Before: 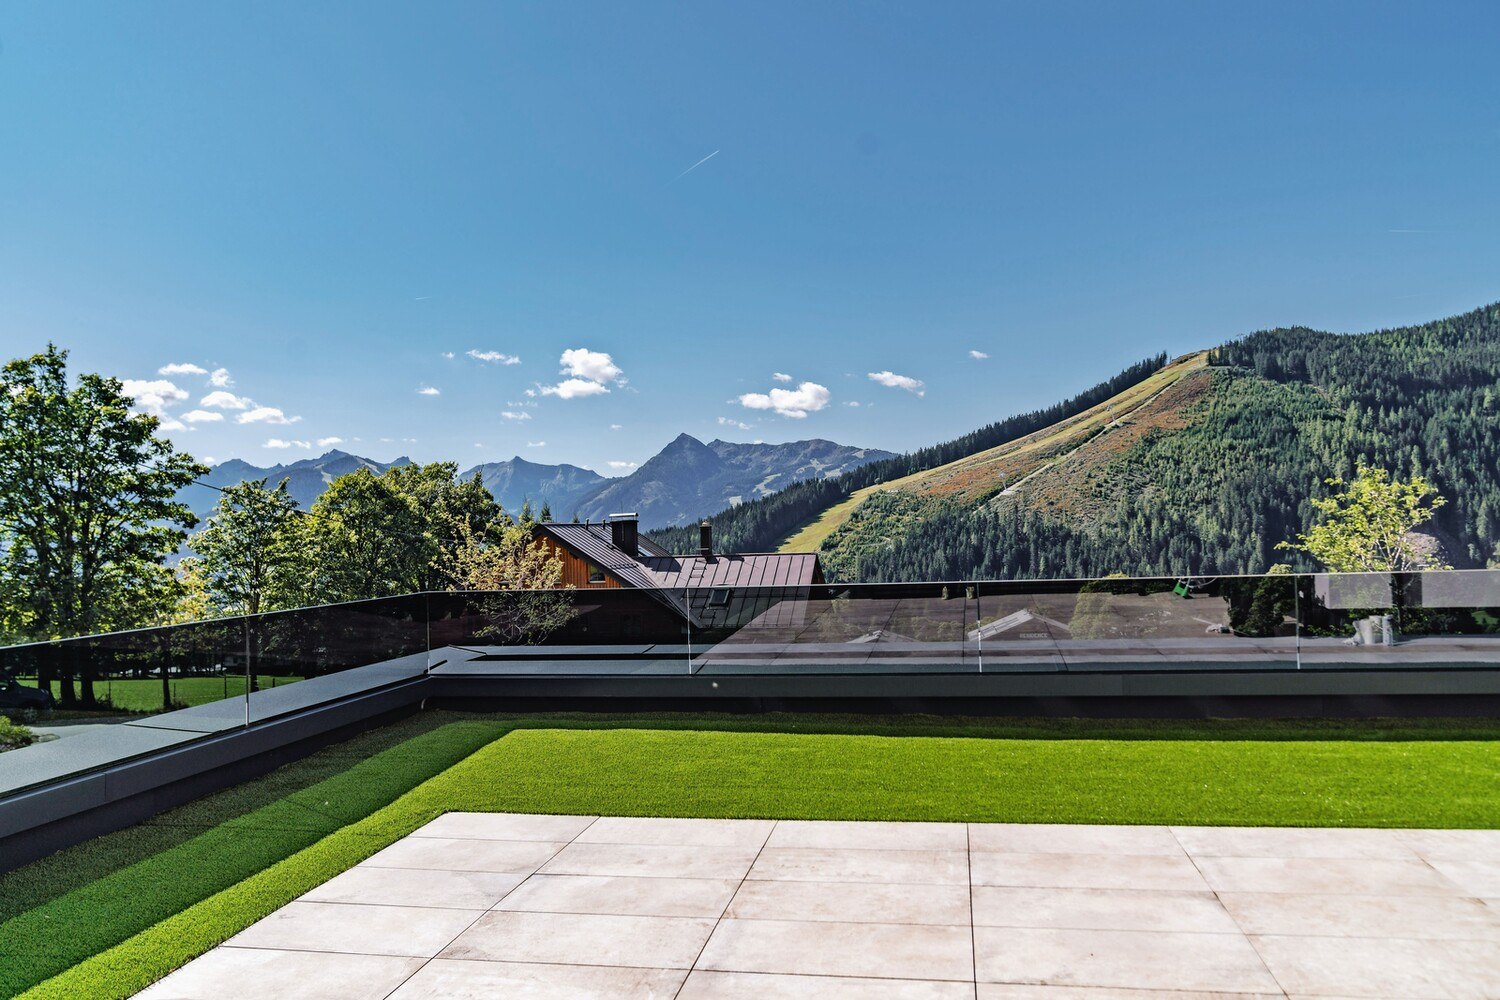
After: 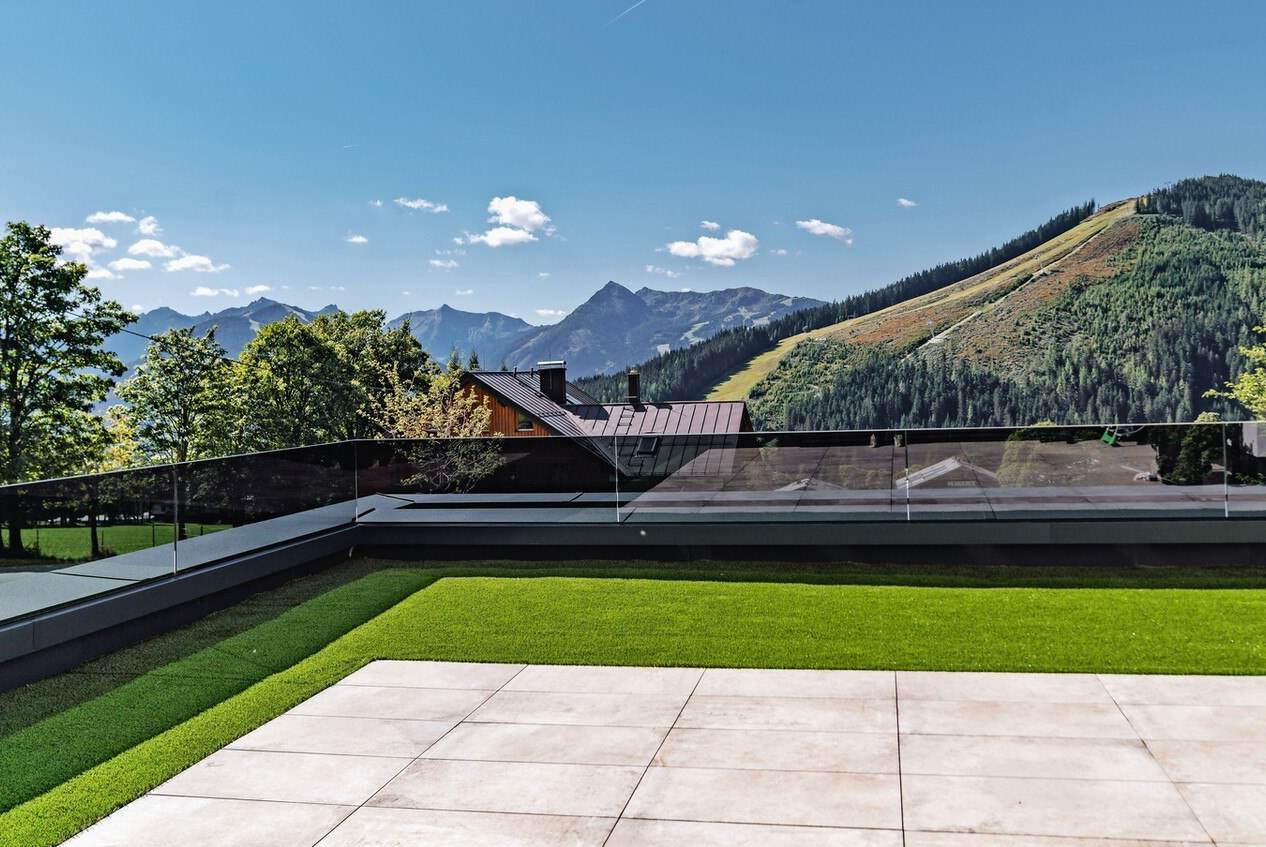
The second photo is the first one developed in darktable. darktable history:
crop and rotate: left 4.864%, top 15.253%, right 10.679%
